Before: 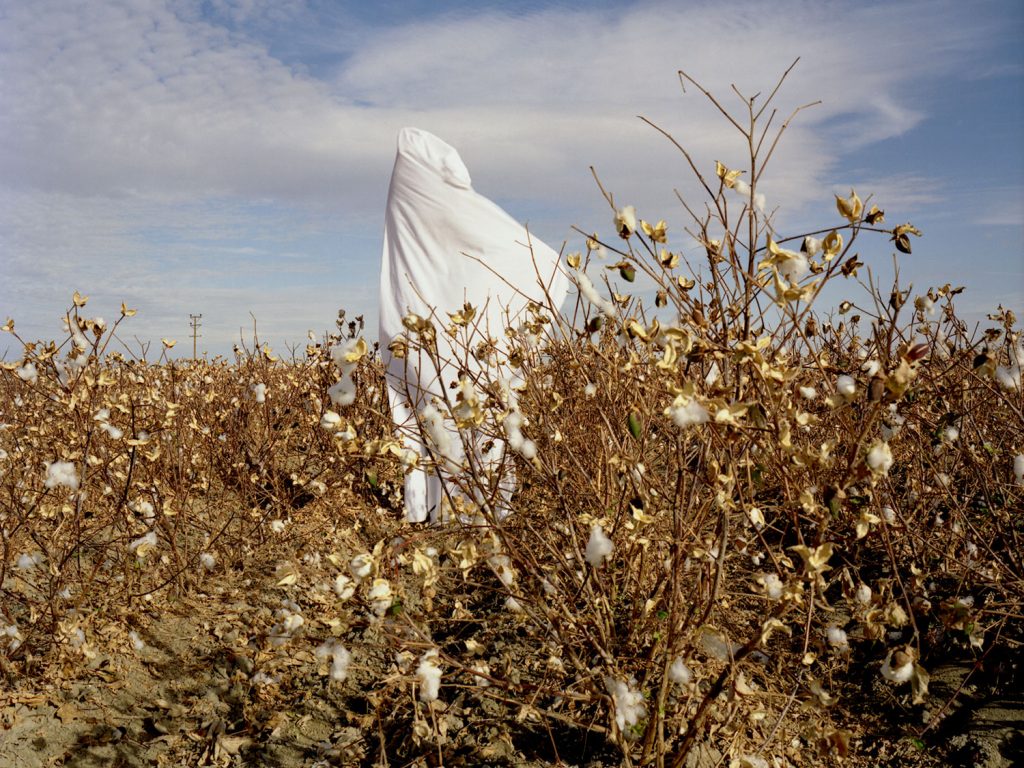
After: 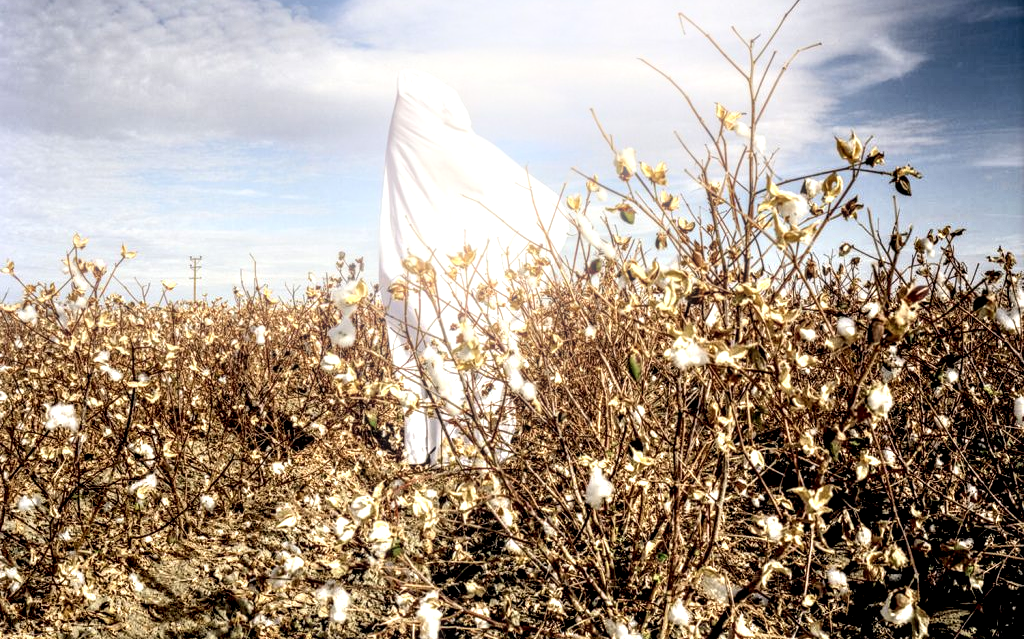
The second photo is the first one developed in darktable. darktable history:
local contrast: highlights 115%, shadows 42%, detail 293%
crop: top 7.625%, bottom 8.027%
bloom: on, module defaults
